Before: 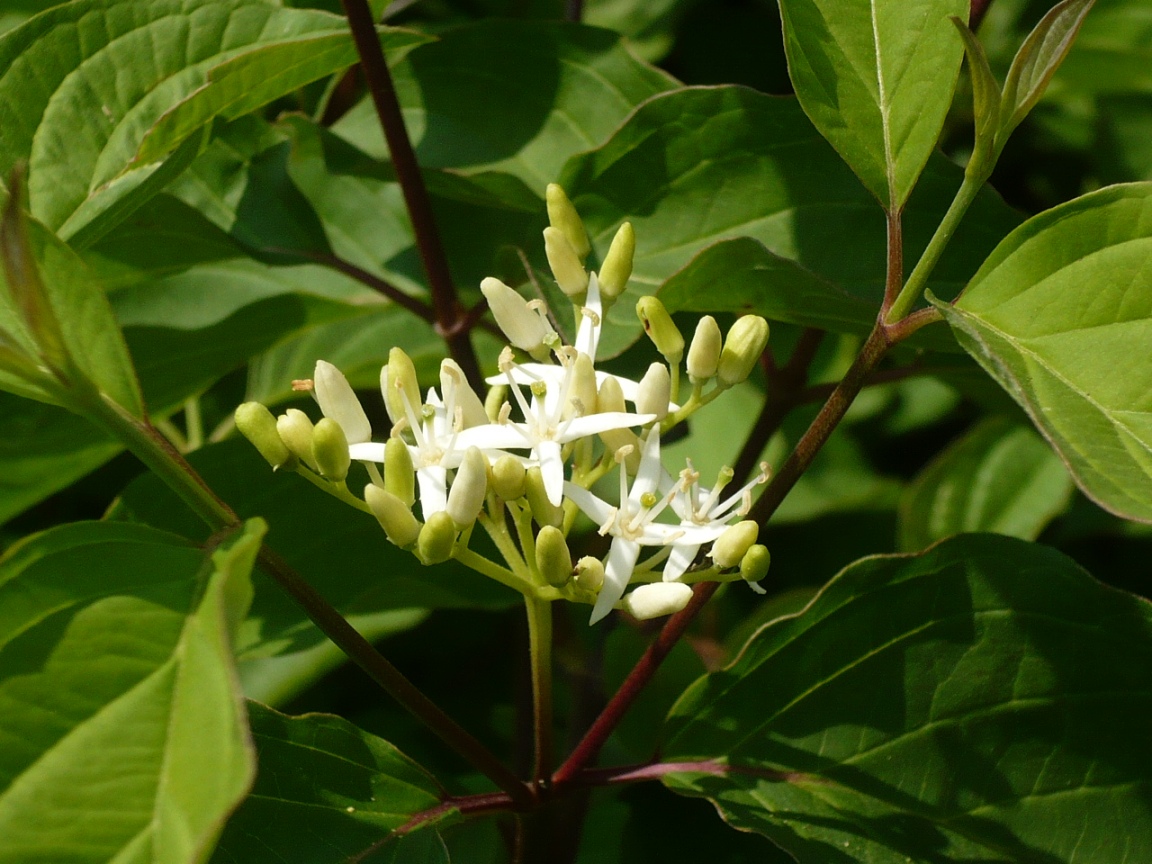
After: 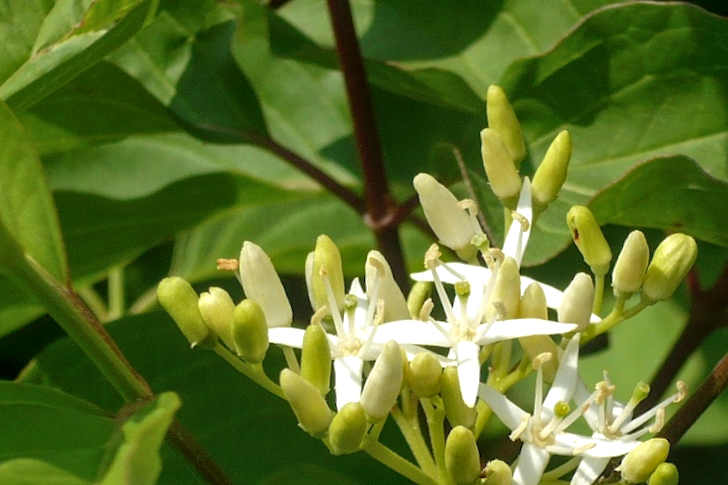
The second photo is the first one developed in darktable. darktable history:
local contrast: on, module defaults
shadows and highlights: on, module defaults
crop and rotate: angle -4.99°, left 2.122%, top 6.945%, right 27.566%, bottom 30.519%
exposure: exposure 0.128 EV, compensate highlight preservation false
